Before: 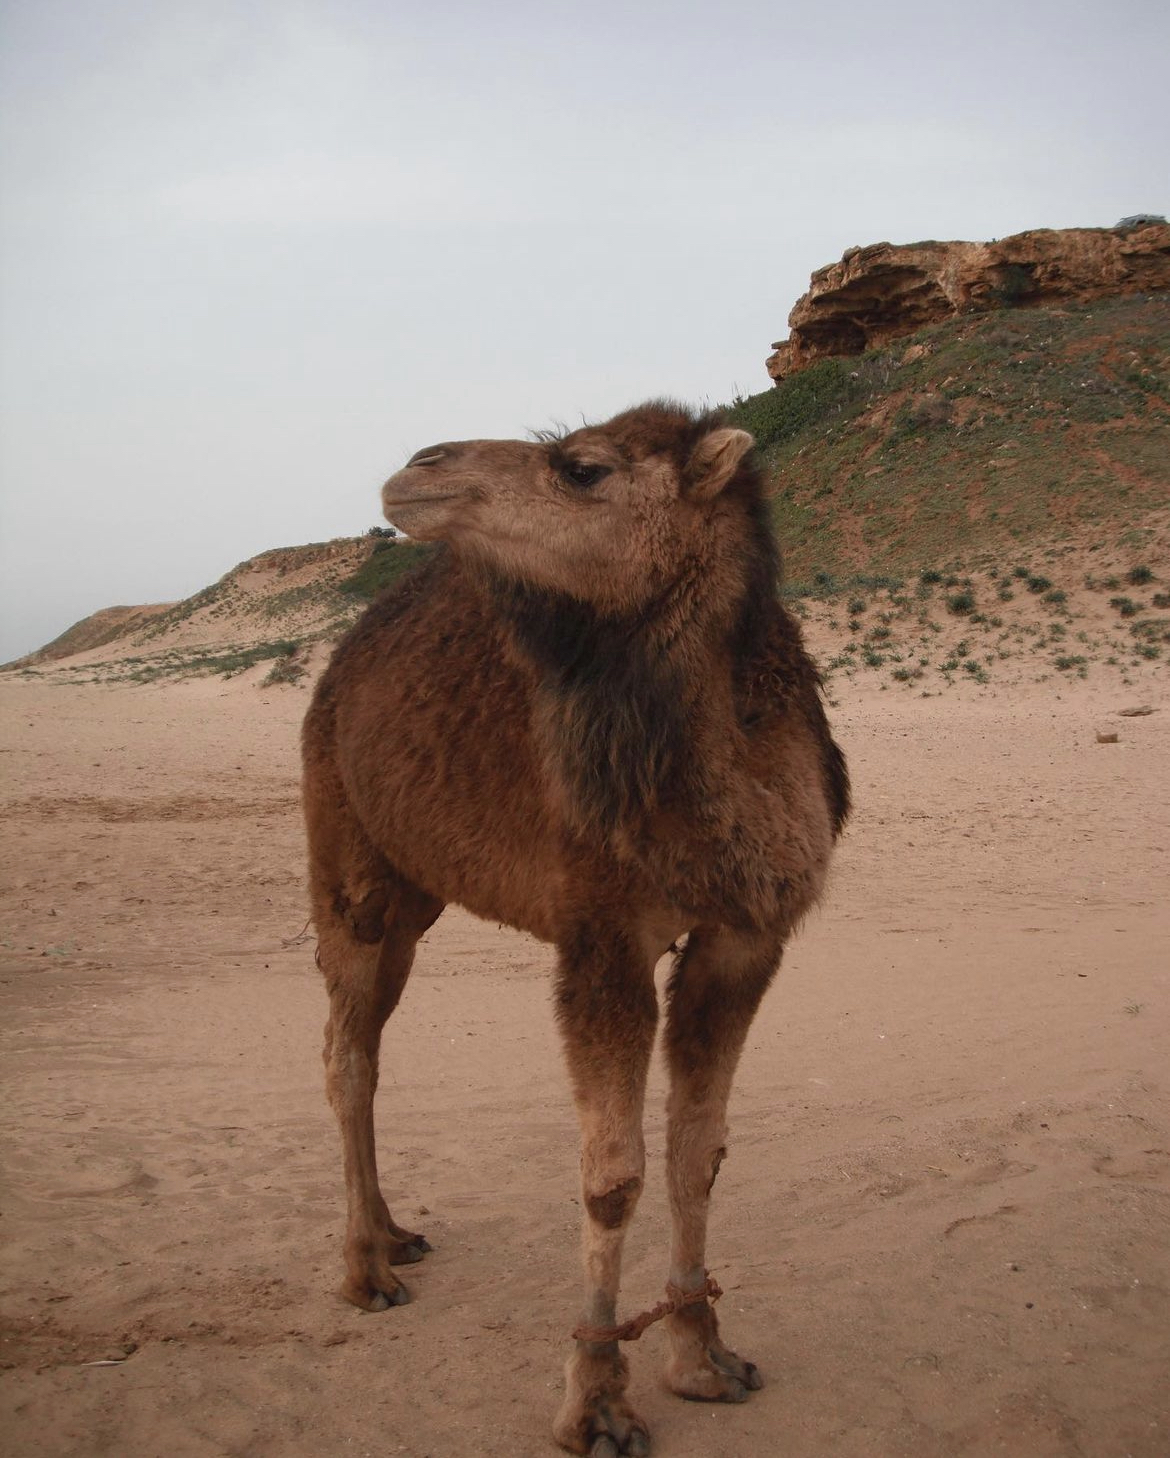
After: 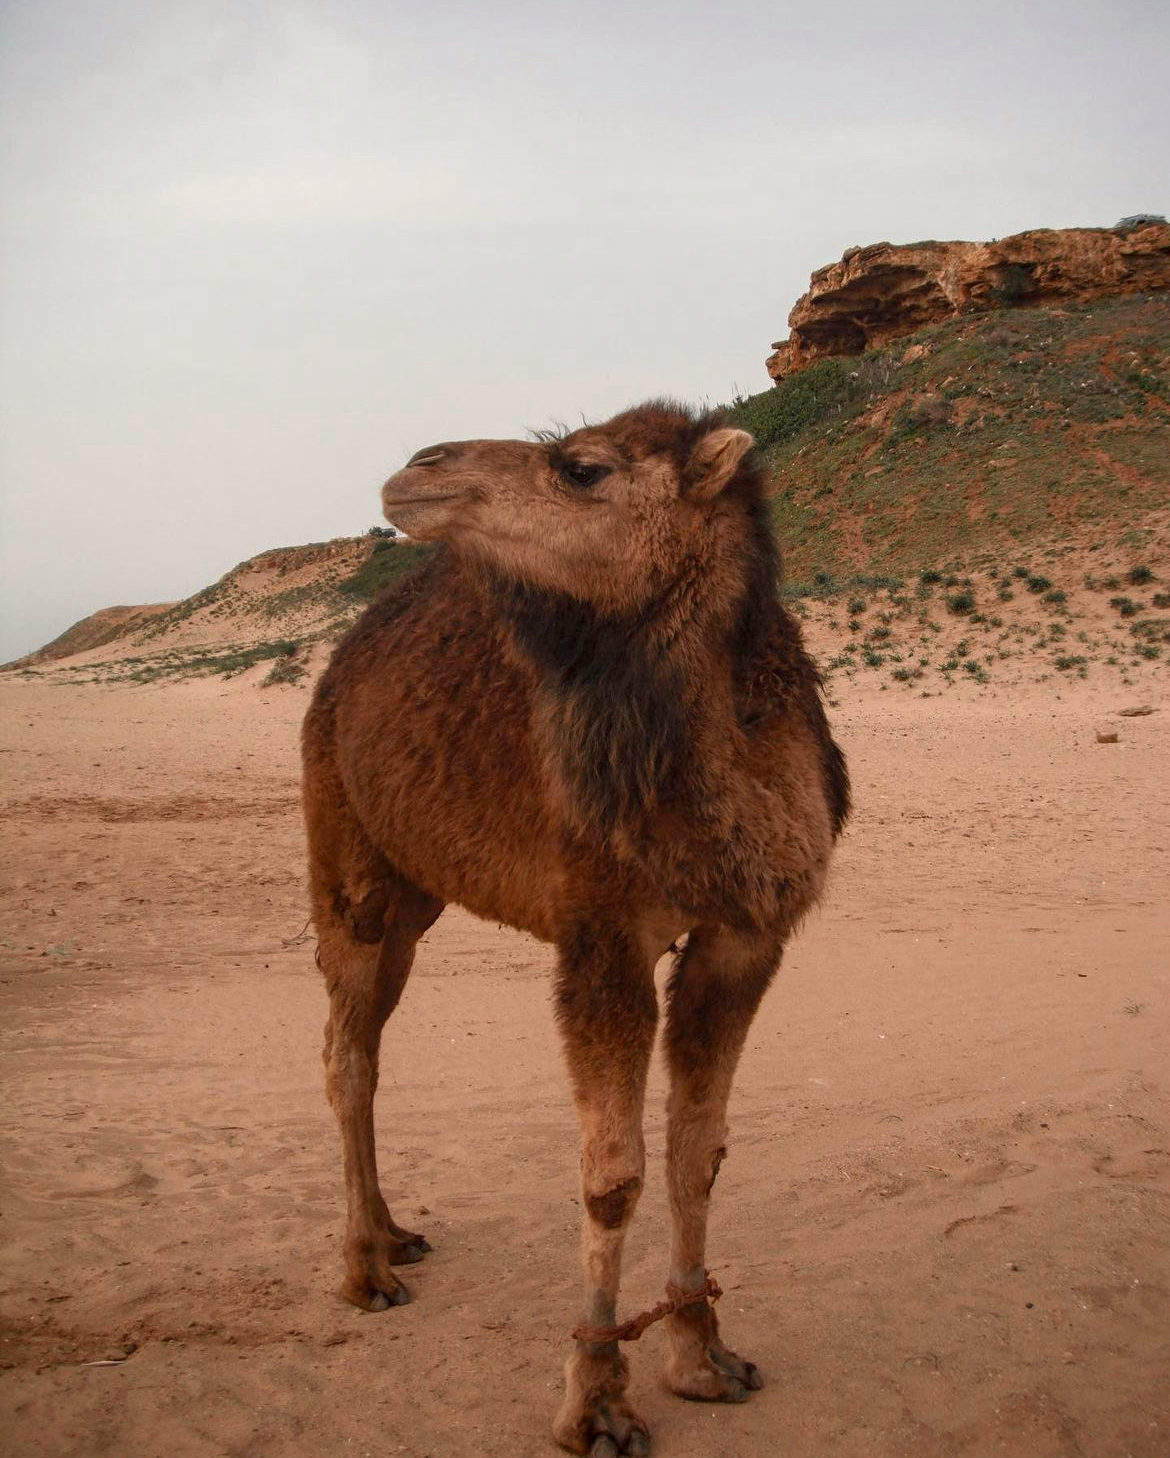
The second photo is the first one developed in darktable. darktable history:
local contrast: on, module defaults
color calibration: output R [1.063, -0.012, -0.003, 0], output G [0, 1.022, 0.021, 0], output B [-0.079, 0.047, 1, 0], illuminant same as pipeline (D50), adaptation XYZ, x 0.347, y 0.359, temperature 5004.28 K
